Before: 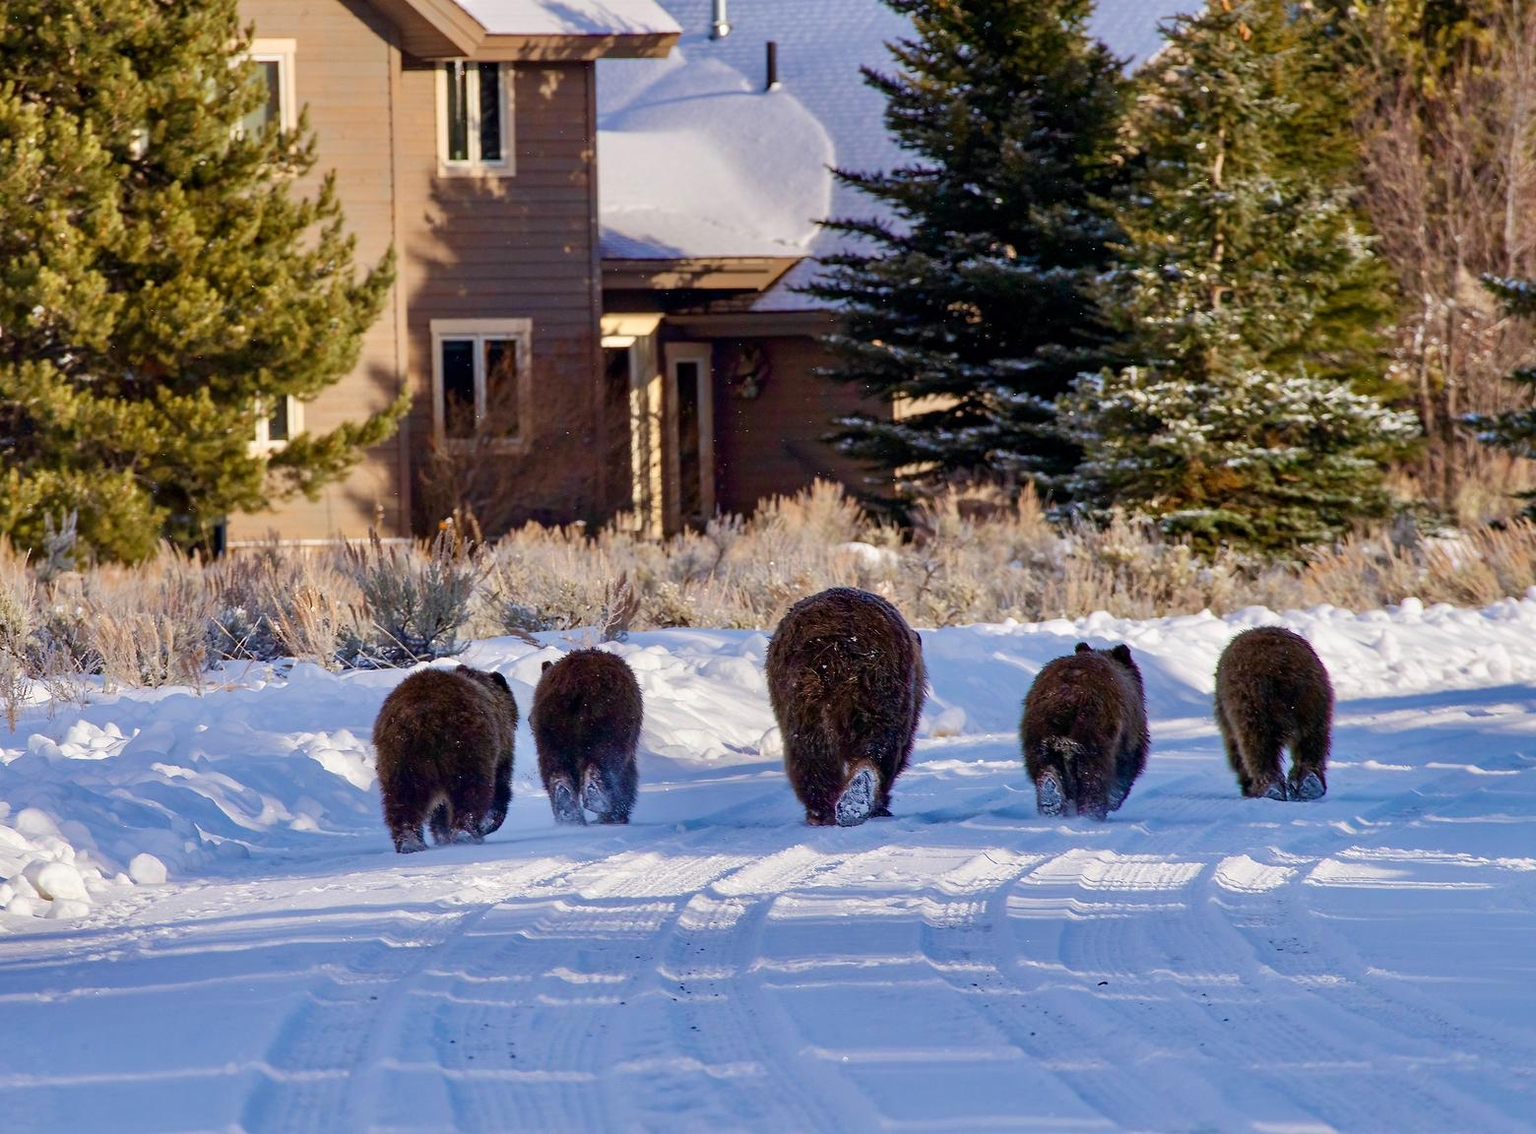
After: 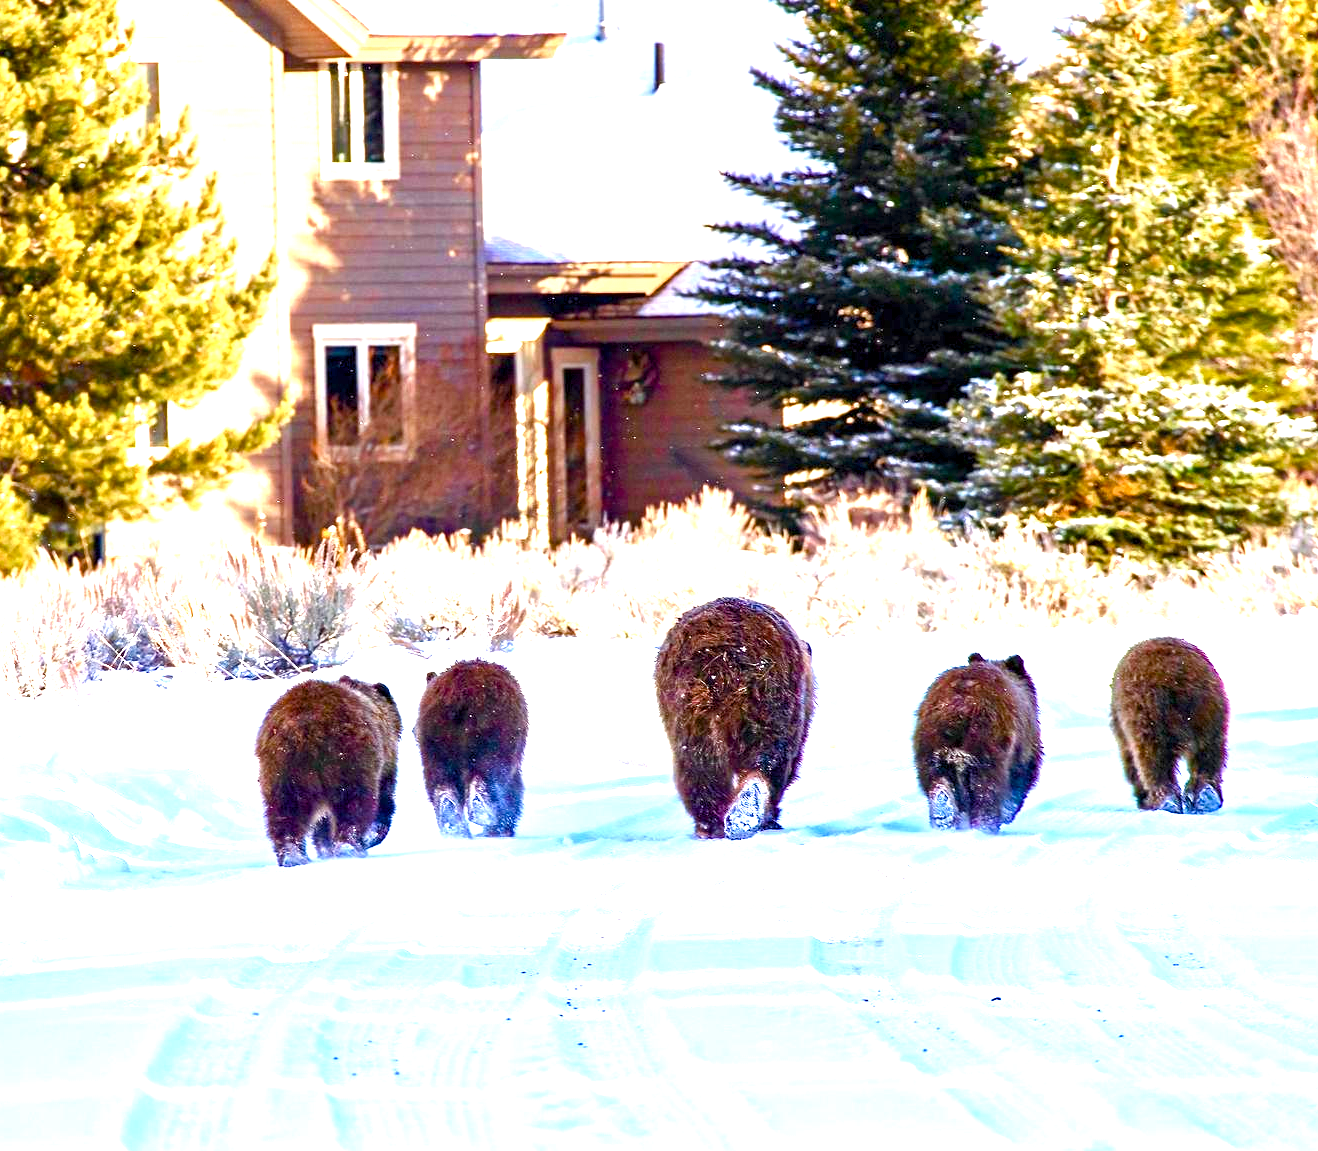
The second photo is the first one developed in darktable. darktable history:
exposure: exposure 2.018 EV, compensate highlight preservation false
color balance rgb: perceptual saturation grading › global saturation 20%, perceptual saturation grading › highlights -25.782%, perceptual saturation grading › shadows 49.337%, perceptual brilliance grading › highlights 9.608%, perceptual brilliance grading › mid-tones 4.705%
crop: left 8.006%, right 7.46%
tone equalizer: on, module defaults
